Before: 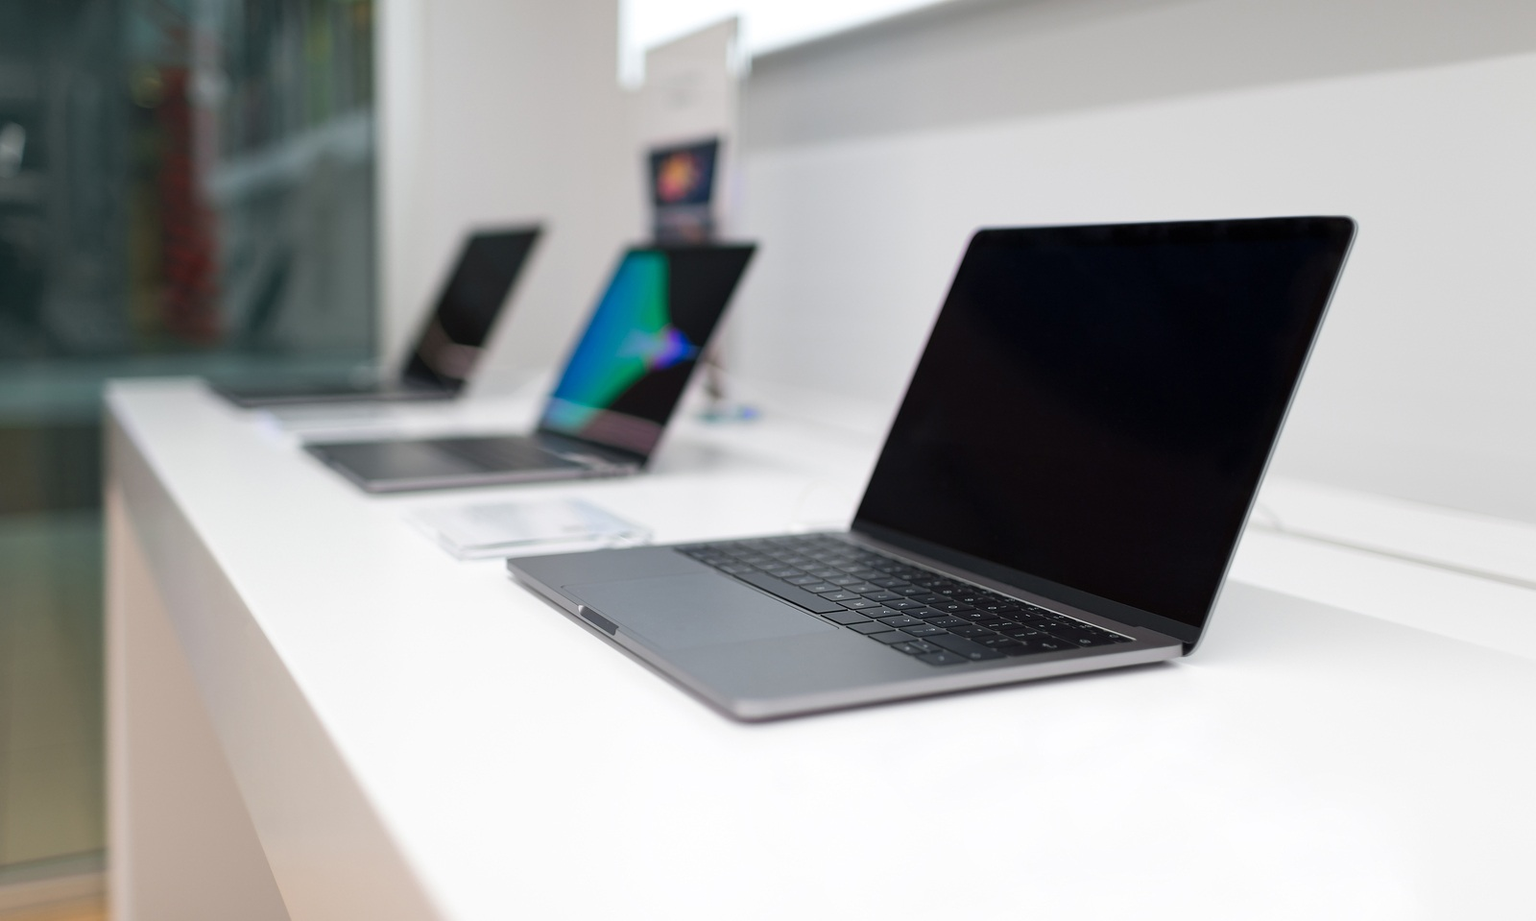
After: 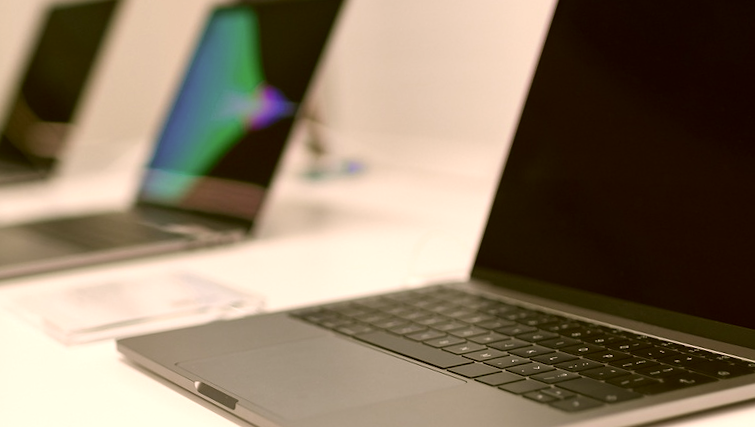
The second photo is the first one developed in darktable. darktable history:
contrast equalizer: octaves 7, y [[0.6 ×6], [0.55 ×6], [0 ×6], [0 ×6], [0 ×6]], mix 0.15
crop: left 25%, top 25%, right 25%, bottom 25%
exposure: exposure 0.161 EV, compensate highlight preservation false
color correction: highlights a* 8.98, highlights b* 15.09, shadows a* -0.49, shadows b* 26.52
rotate and perspective: rotation -5°, crop left 0.05, crop right 0.952, crop top 0.11, crop bottom 0.89
